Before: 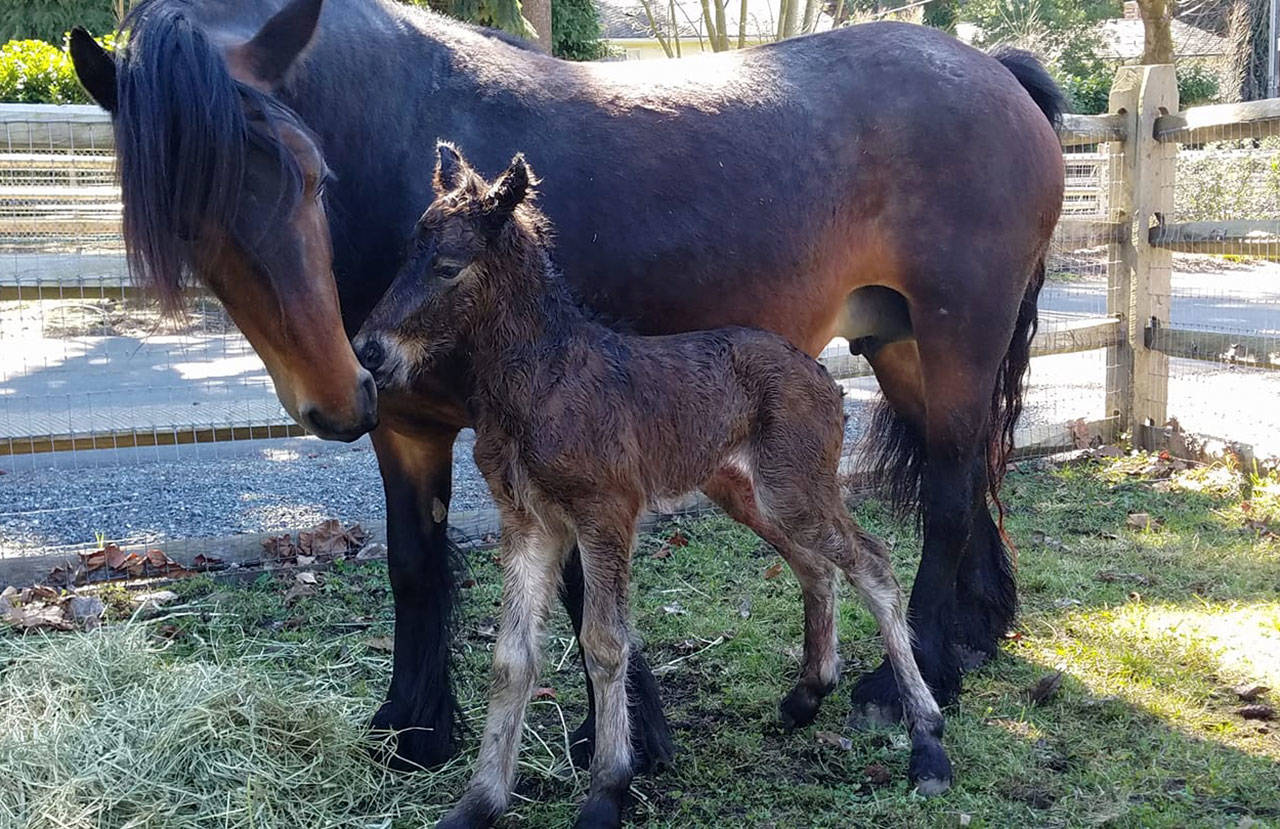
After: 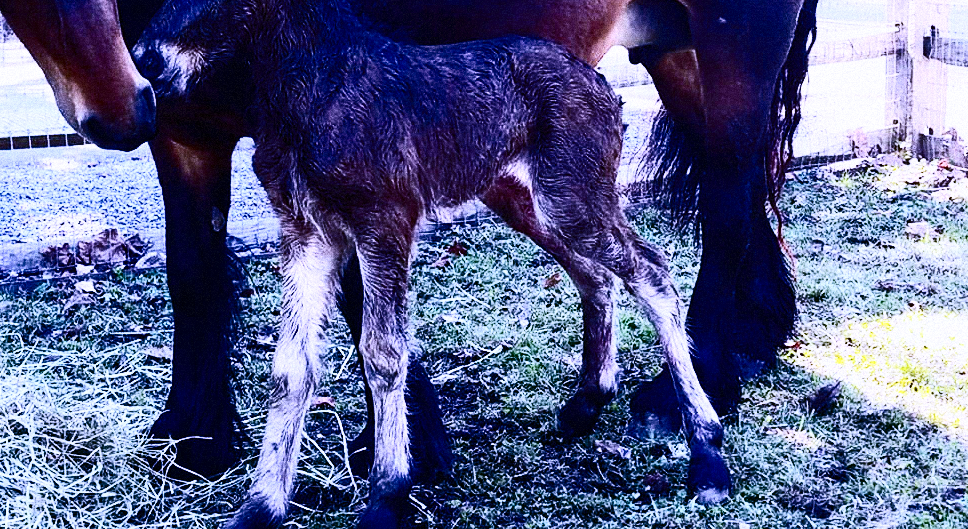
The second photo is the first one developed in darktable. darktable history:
crop and rotate: left 17.299%, top 35.115%, right 7.015%, bottom 1.024%
base curve: curves: ch0 [(0, 0) (0.036, 0.025) (0.121, 0.166) (0.206, 0.329) (0.605, 0.79) (1, 1)], preserve colors none
contrast brightness saturation: contrast 0.5, saturation -0.1
white balance: red 0.98, blue 1.61
grain: coarseness 14.49 ISO, strength 48.04%, mid-tones bias 35%
